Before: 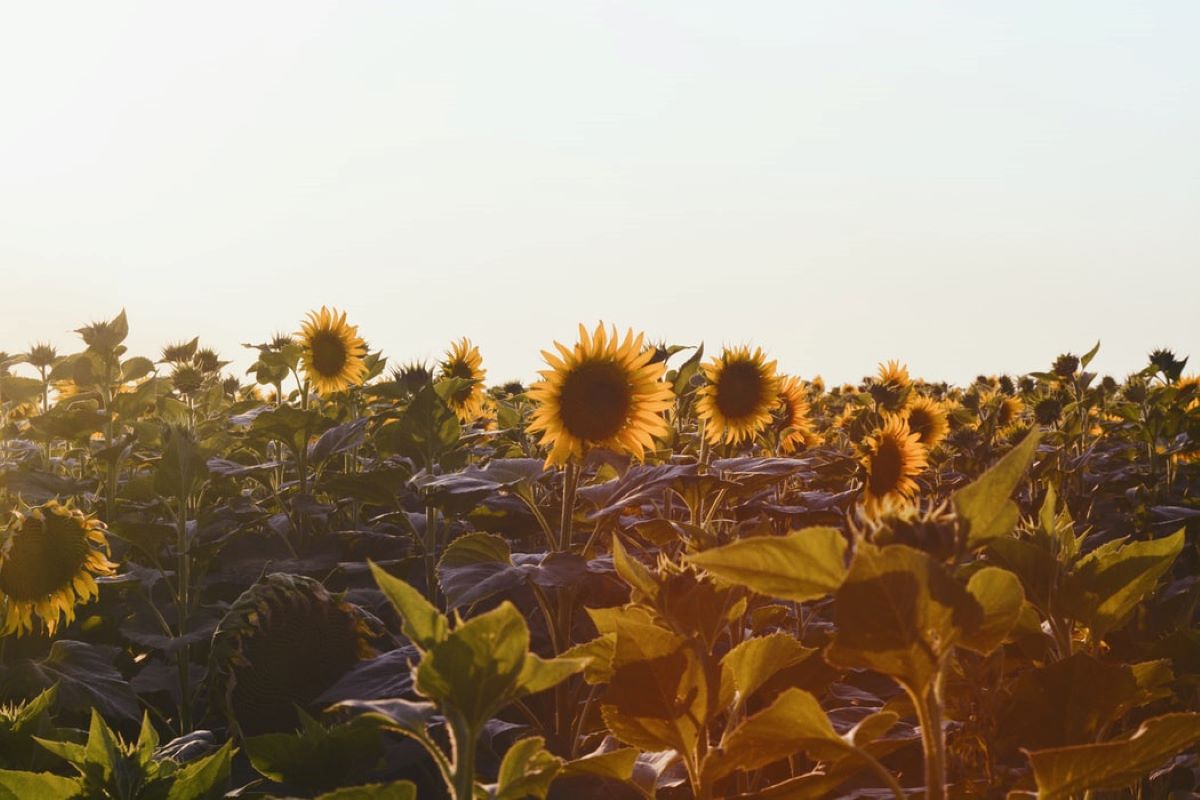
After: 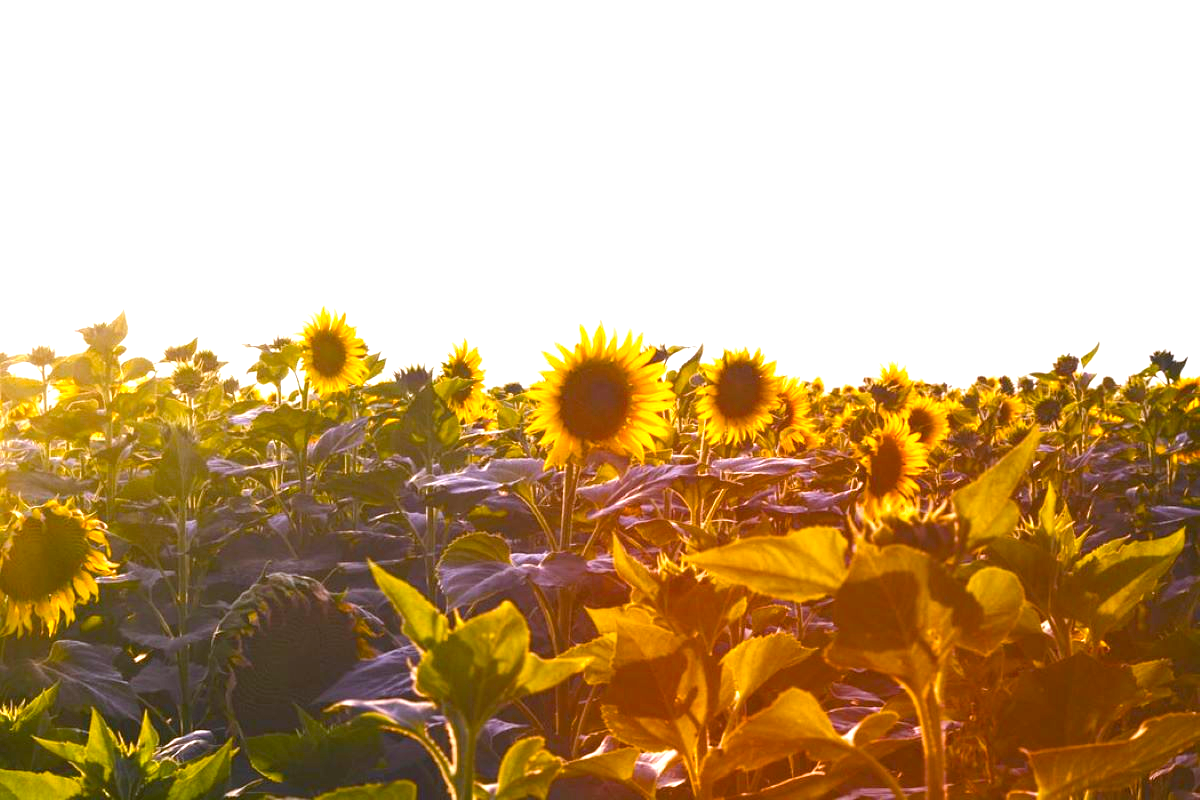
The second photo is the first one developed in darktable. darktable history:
color calibration: illuminant as shot in camera, x 0.358, y 0.373, temperature 4628.91 K
exposure: black level correction 0.001, exposure 1.3 EV, compensate highlight preservation false
color balance rgb: linear chroma grading › global chroma 15%, perceptual saturation grading › global saturation 30%
